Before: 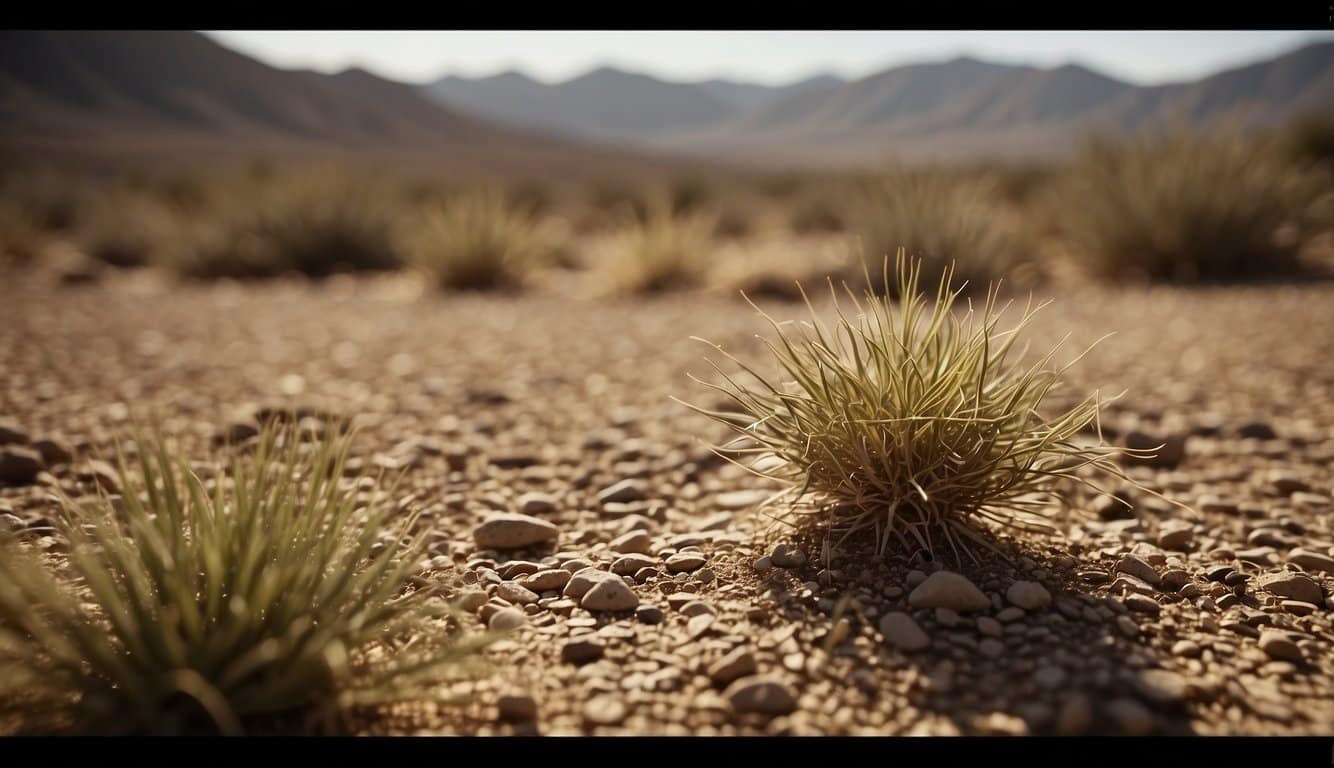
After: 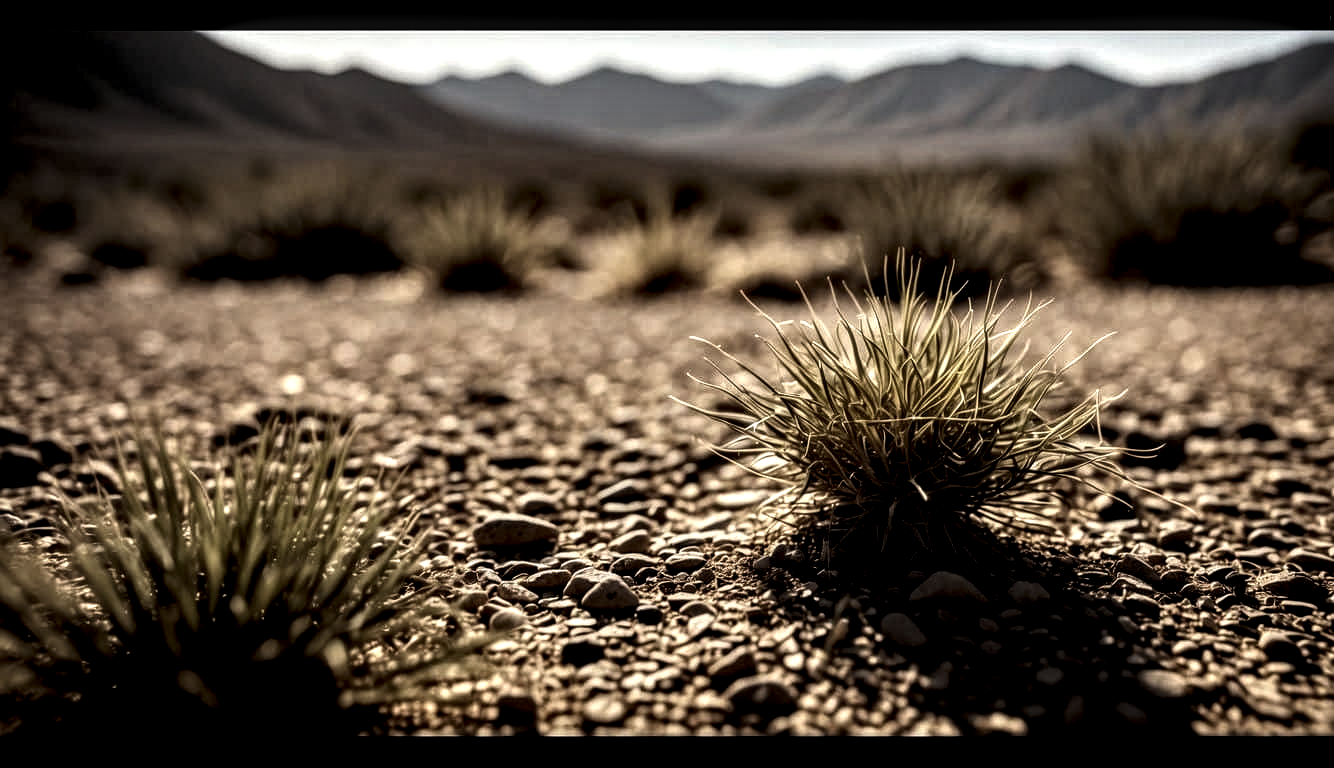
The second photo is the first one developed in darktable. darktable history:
shadows and highlights: radius 93.07, shadows -14.46, white point adjustment 0.23, highlights 31.48, compress 48.23%, highlights color adjustment 52.79%, soften with gaussian
levels: levels [0.101, 0.578, 0.953]
local contrast: detail 203%
